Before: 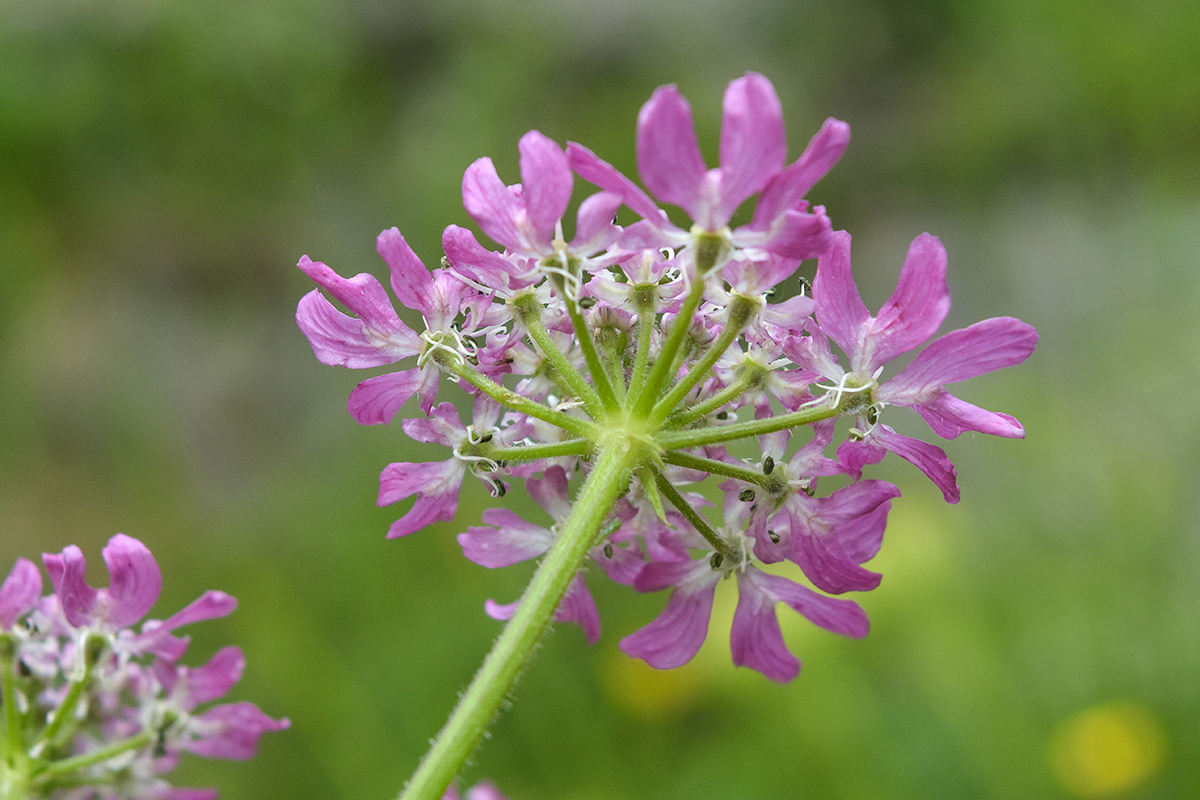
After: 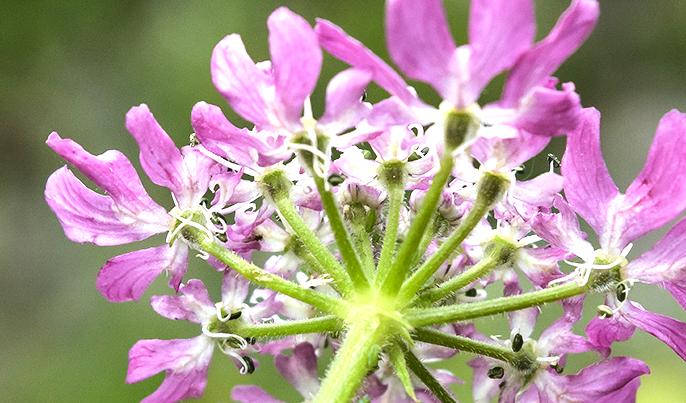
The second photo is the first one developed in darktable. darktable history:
crop: left 20.932%, top 15.471%, right 21.848%, bottom 34.081%
tone equalizer: -8 EV -1.08 EV, -7 EV -1.01 EV, -6 EV -0.867 EV, -5 EV -0.578 EV, -3 EV 0.578 EV, -2 EV 0.867 EV, -1 EV 1.01 EV, +0 EV 1.08 EV, edges refinement/feathering 500, mask exposure compensation -1.57 EV, preserve details no
white balance: emerald 1
